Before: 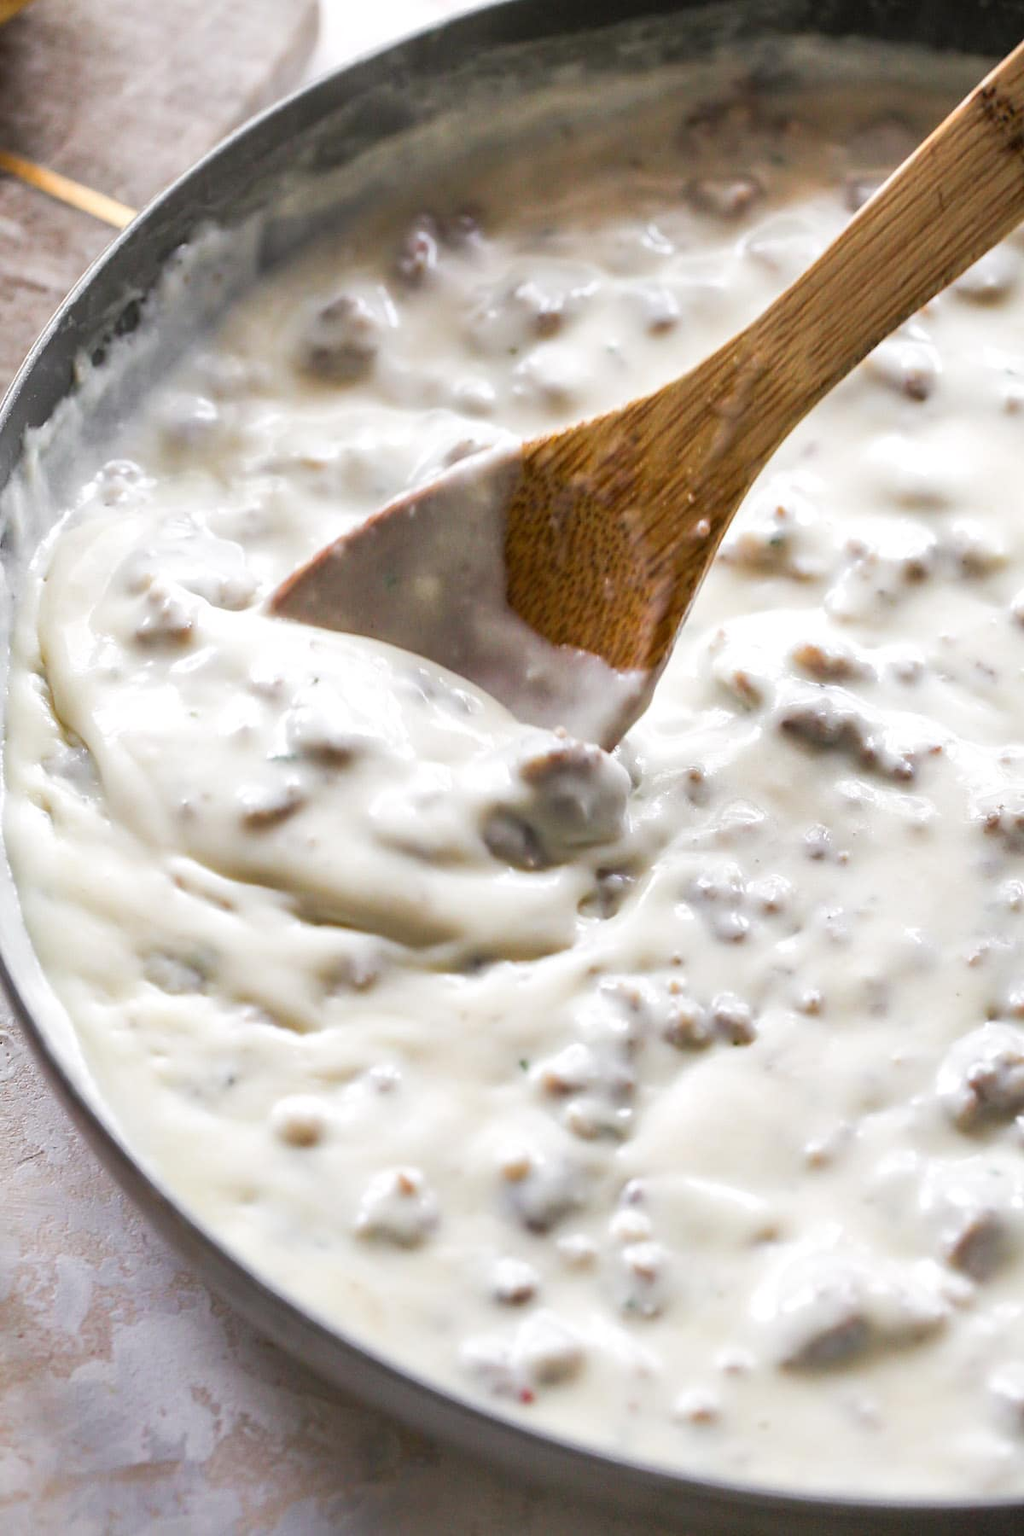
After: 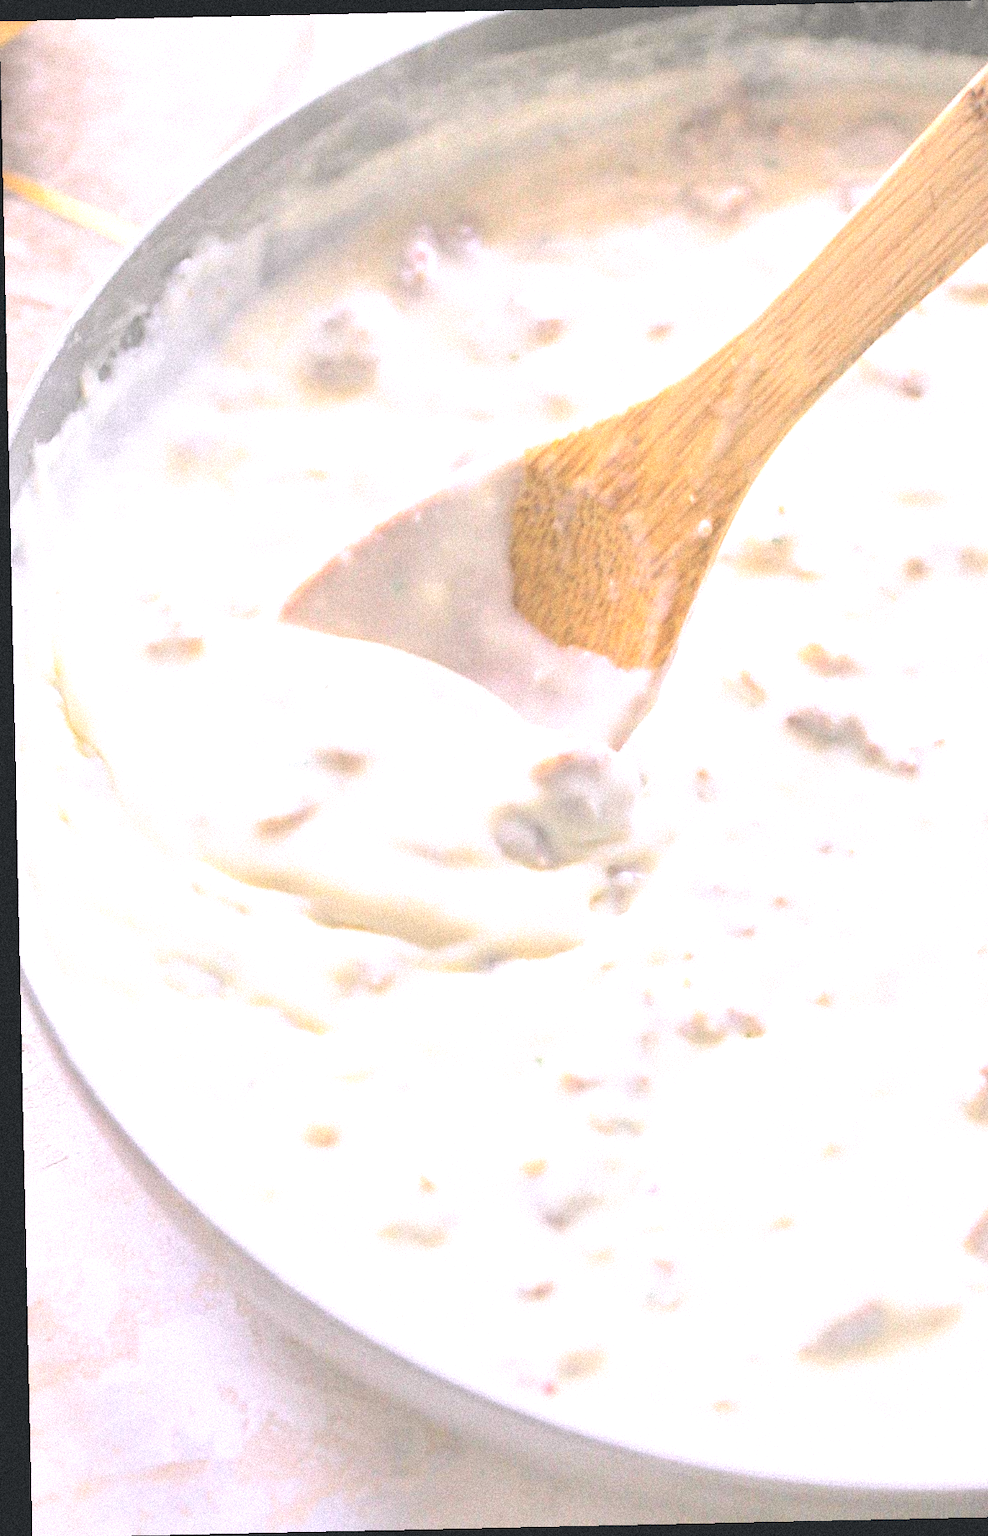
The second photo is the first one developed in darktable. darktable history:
color correction: highlights a* 2.75, highlights b* 5, shadows a* -2.04, shadows b* -4.84, saturation 0.8
contrast brightness saturation: brightness 1
exposure: black level correction 0, exposure 1.1 EV, compensate exposure bias true, compensate highlight preservation false
grain: coarseness 9.38 ISO, strength 34.99%, mid-tones bias 0%
tone equalizer: on, module defaults
rotate and perspective: rotation -1.24°, automatic cropping off
crop and rotate: right 5.167%
white balance: red 1.004, blue 1.096
